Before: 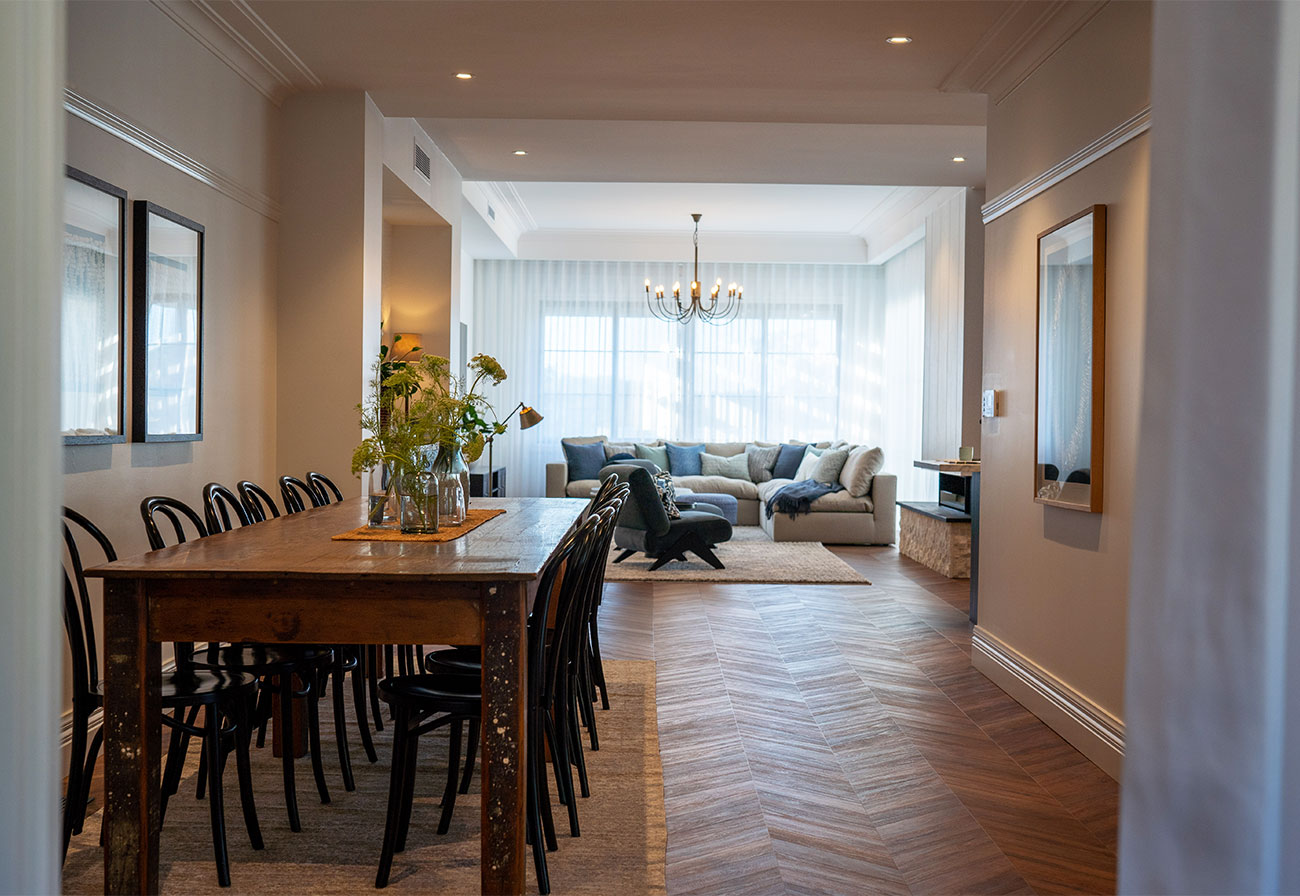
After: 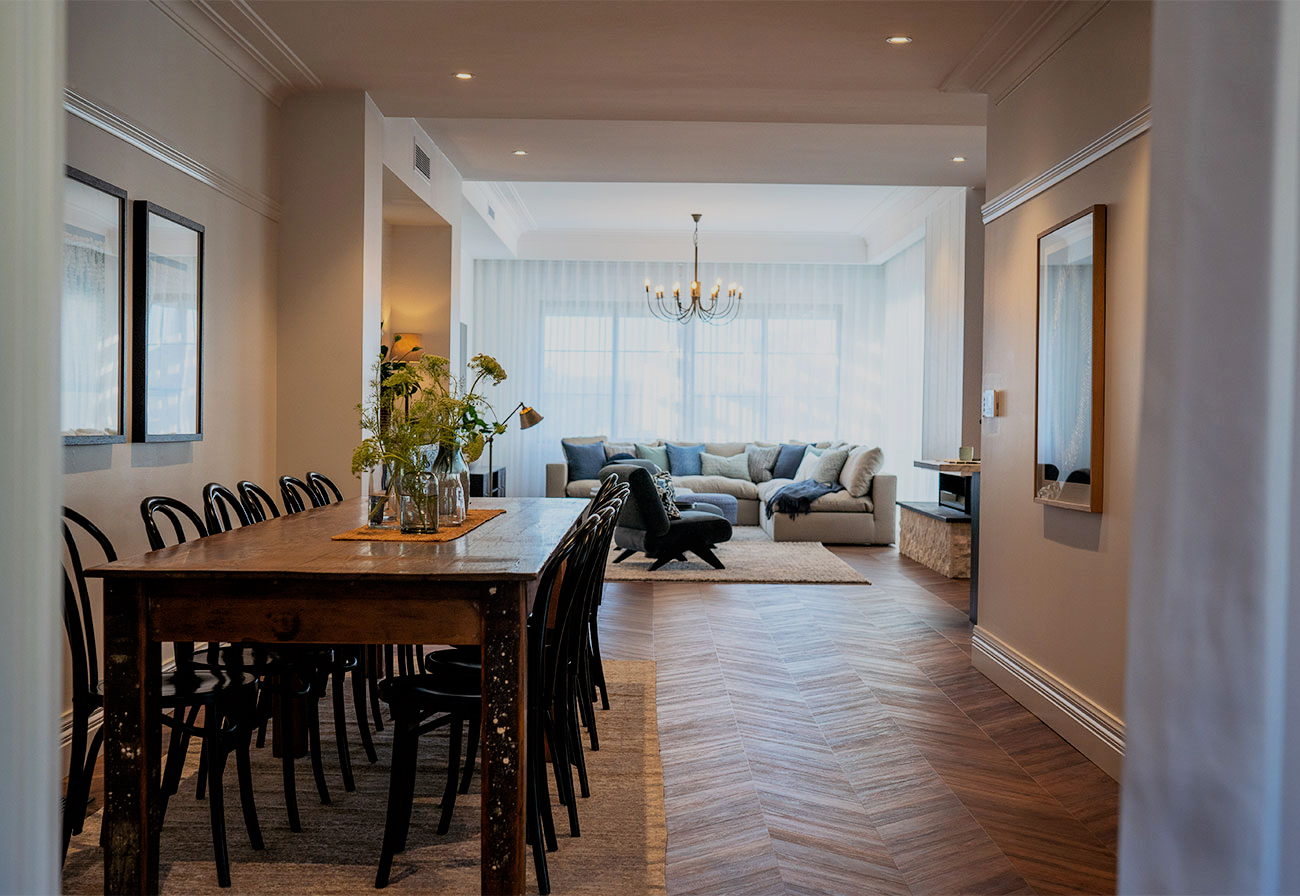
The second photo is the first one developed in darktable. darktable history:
filmic rgb: black relative exposure -7.65 EV, white relative exposure 4.56 EV, threshold 2.96 EV, structure ↔ texture 99.96%, hardness 3.61, contrast 1.062, color science v6 (2022), enable highlight reconstruction true
